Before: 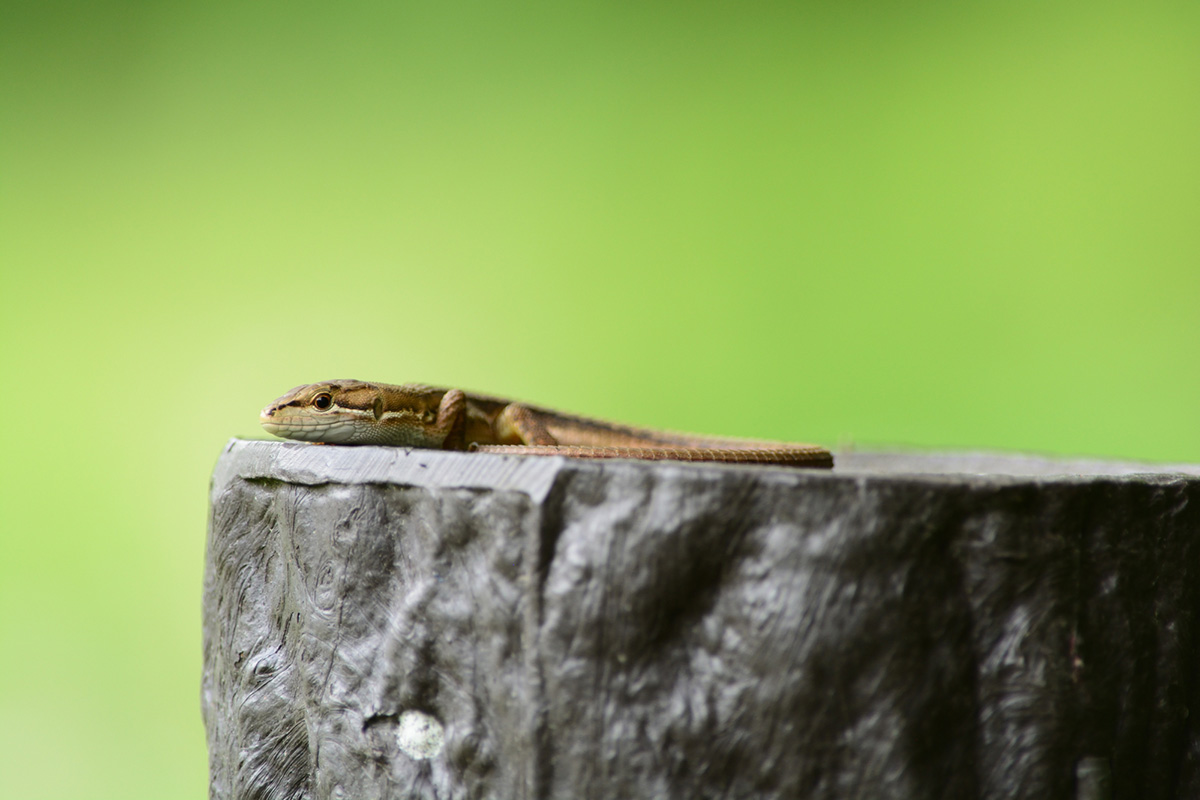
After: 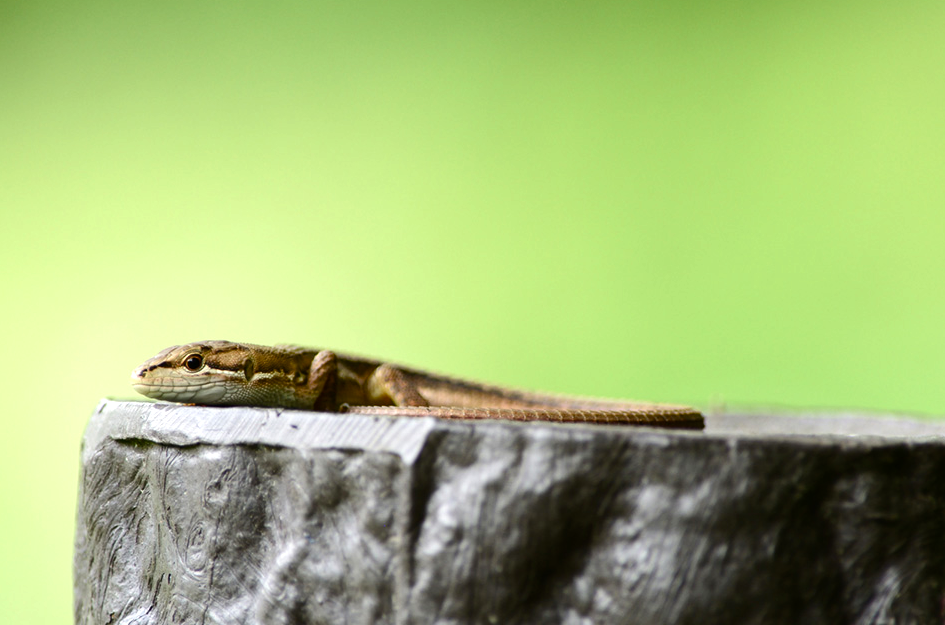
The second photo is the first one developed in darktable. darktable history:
color balance rgb: shadows lift › luminance -20%, power › hue 72.24°, highlights gain › luminance 15%, global offset › hue 171.6°, perceptual saturation grading › highlights -30%, perceptual saturation grading › shadows 20%, global vibrance 30%, contrast 10%
crop and rotate: left 10.77%, top 5.1%, right 10.41%, bottom 16.76%
